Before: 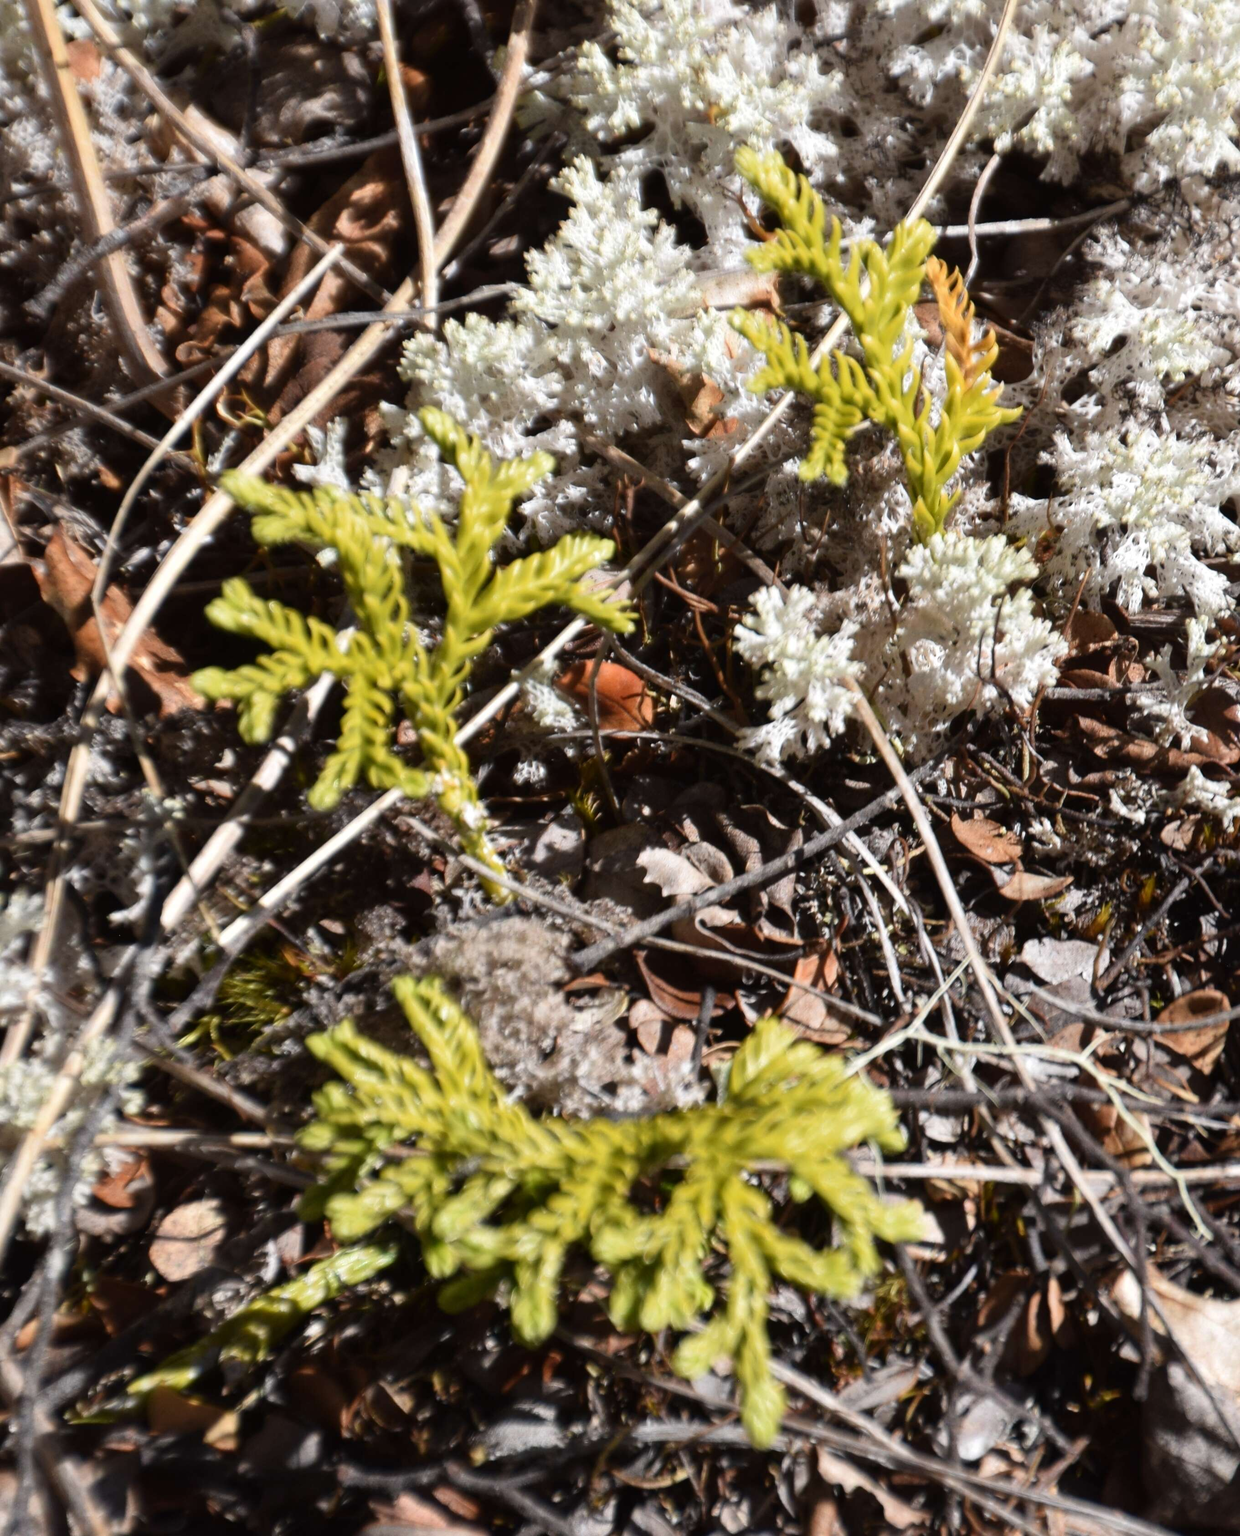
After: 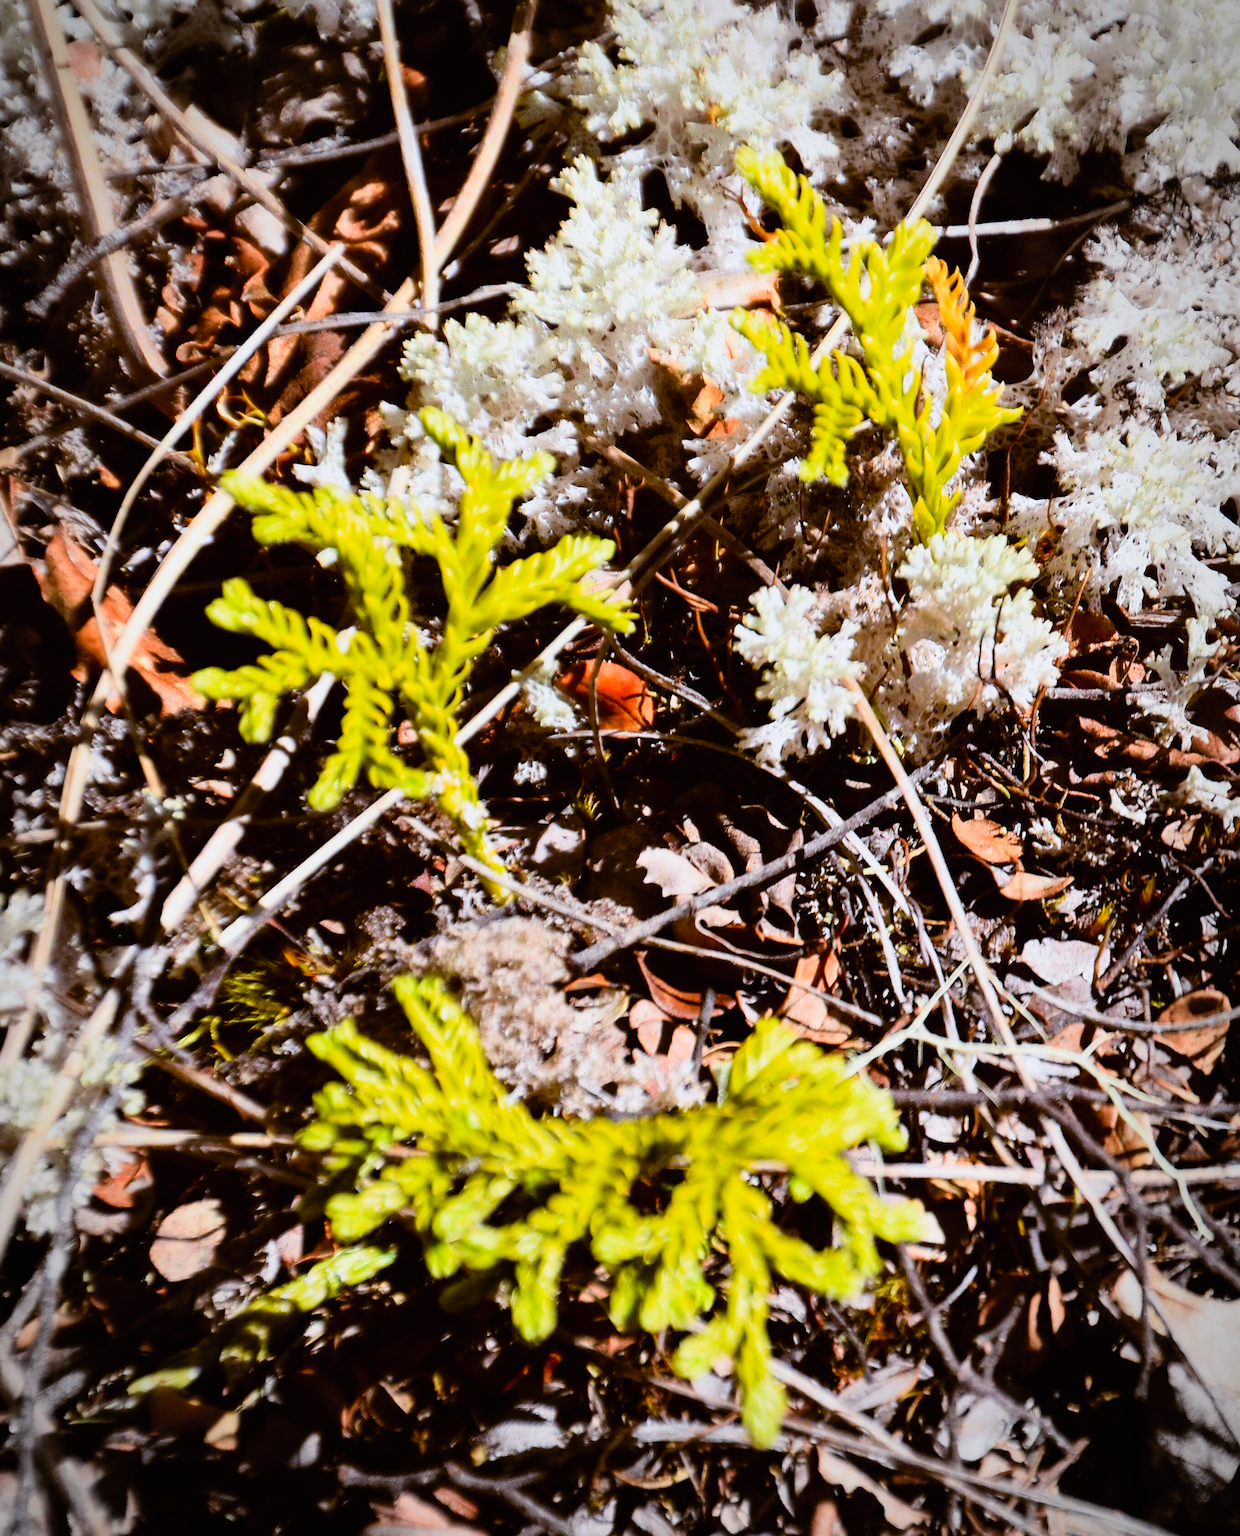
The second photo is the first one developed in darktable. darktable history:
vignetting: automatic ratio true
color balance: lift [1, 1.015, 1.004, 0.985], gamma [1, 0.958, 0.971, 1.042], gain [1, 0.956, 0.977, 1.044]
contrast brightness saturation: contrast 0.2, brightness 0.2, saturation 0.8
filmic rgb: black relative exposure -5 EV, hardness 2.88, contrast 1.2, highlights saturation mix -30%
sharpen: on, module defaults
